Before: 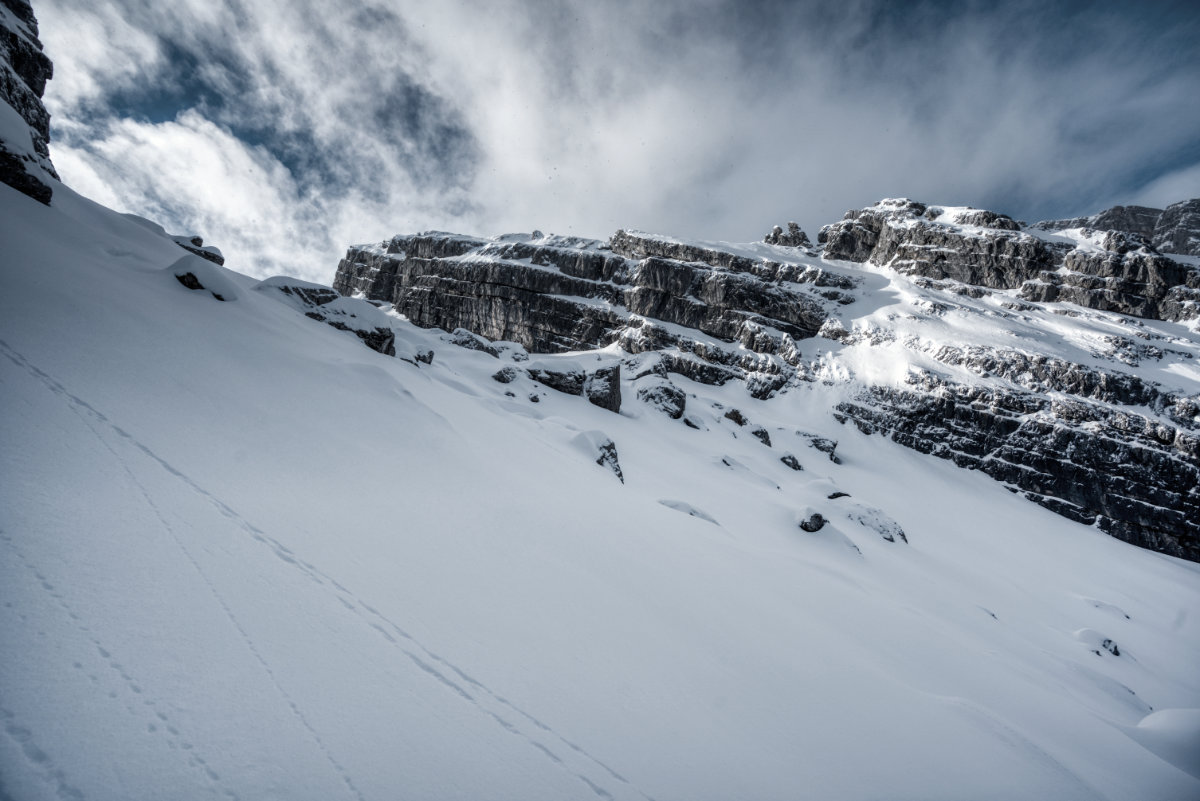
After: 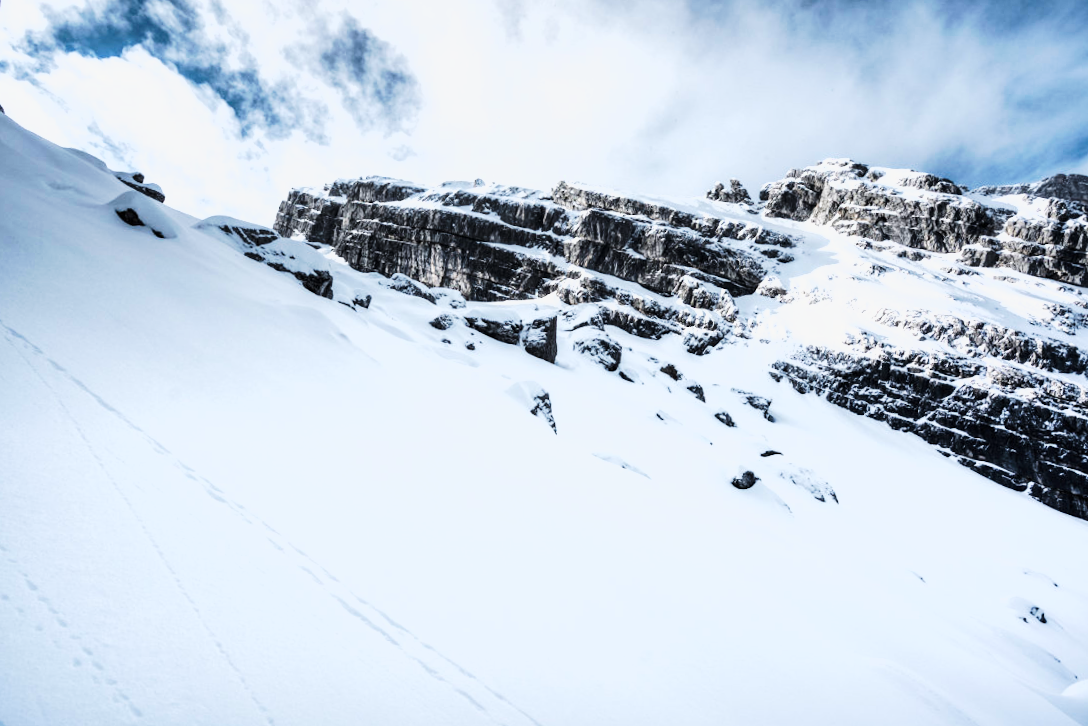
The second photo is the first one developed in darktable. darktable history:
exposure: compensate highlight preservation false
crop and rotate: angle -1.96°, left 3.097%, top 4.154%, right 1.586%, bottom 0.529%
tone curve: curves: ch0 [(0, 0) (0.55, 0.716) (0.841, 0.969)]
base curve: curves: ch0 [(0, 0) (0.032, 0.025) (0.121, 0.166) (0.206, 0.329) (0.605, 0.79) (1, 1)], preserve colors none
